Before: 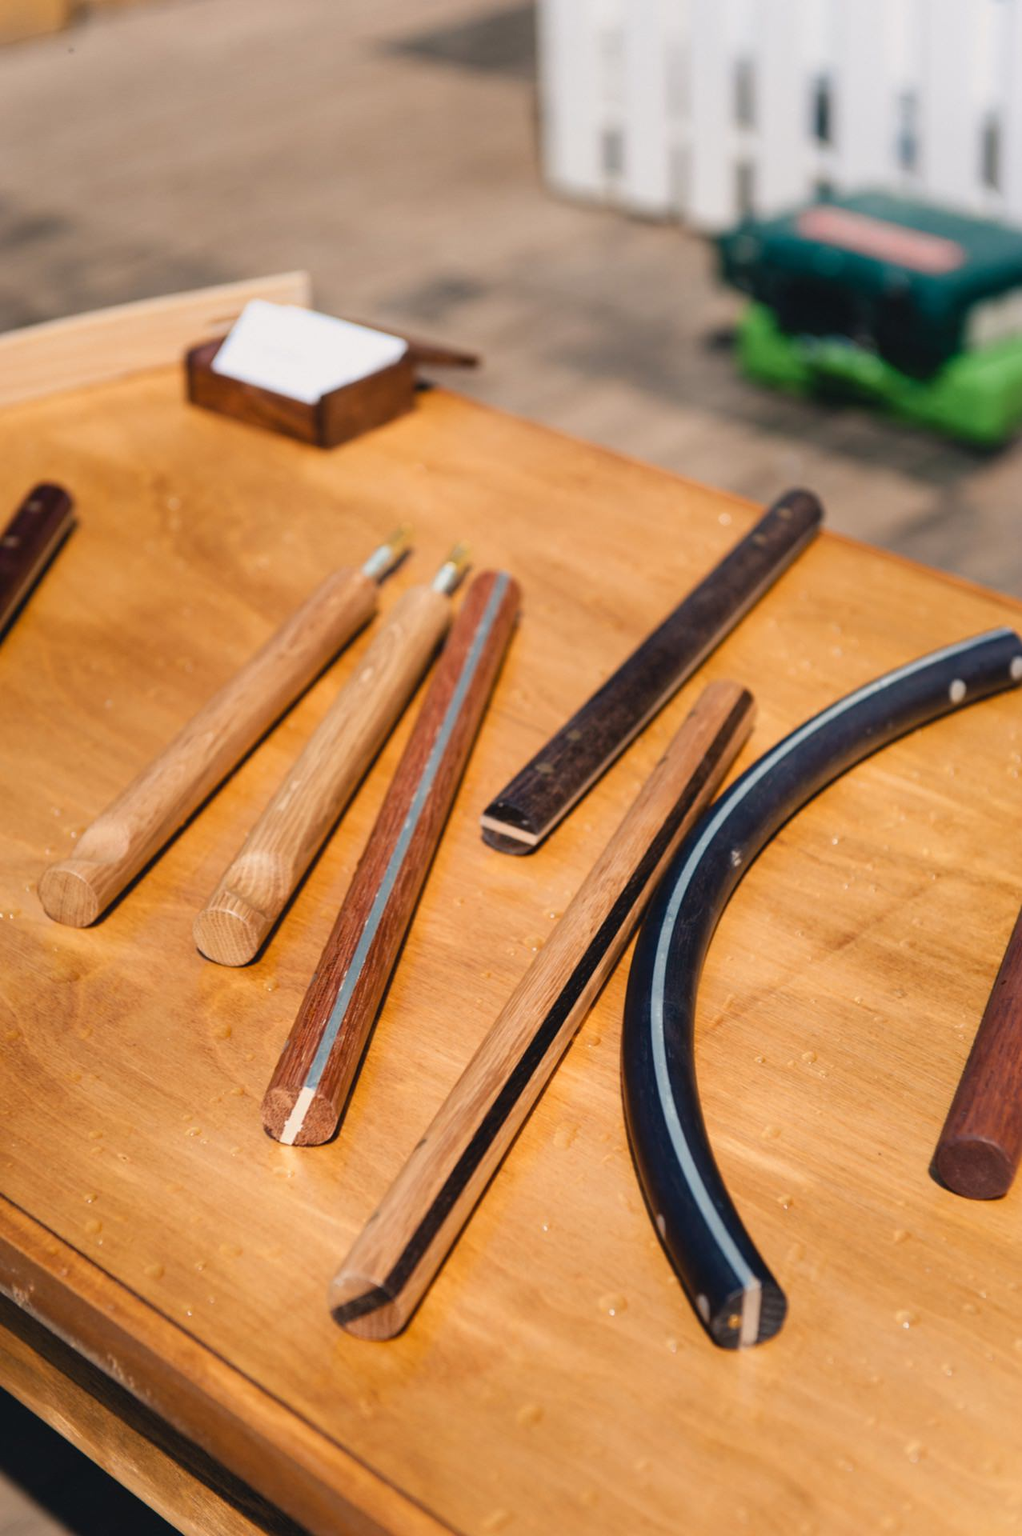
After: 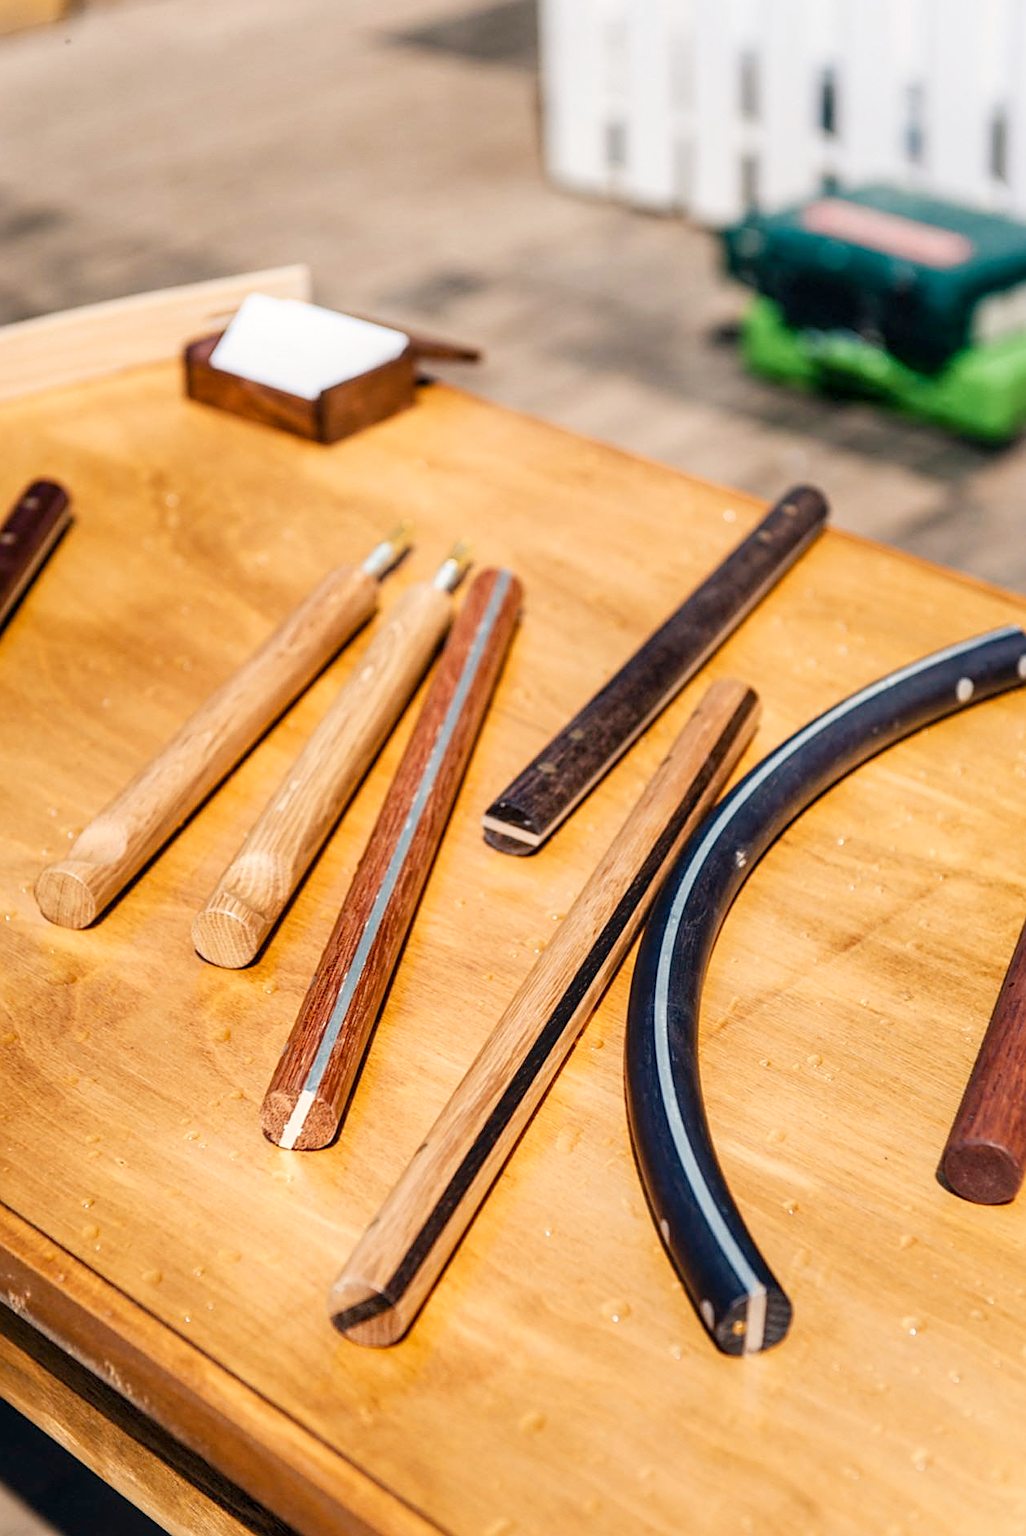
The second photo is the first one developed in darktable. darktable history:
sharpen: on, module defaults
local contrast: detail 130%
crop: left 0.426%, top 0.67%, right 0.244%, bottom 0.476%
tone curve: curves: ch0 [(0, 0) (0.004, 0.001) (0.133, 0.151) (0.325, 0.399) (0.475, 0.579) (0.832, 0.902) (1, 1)], preserve colors none
